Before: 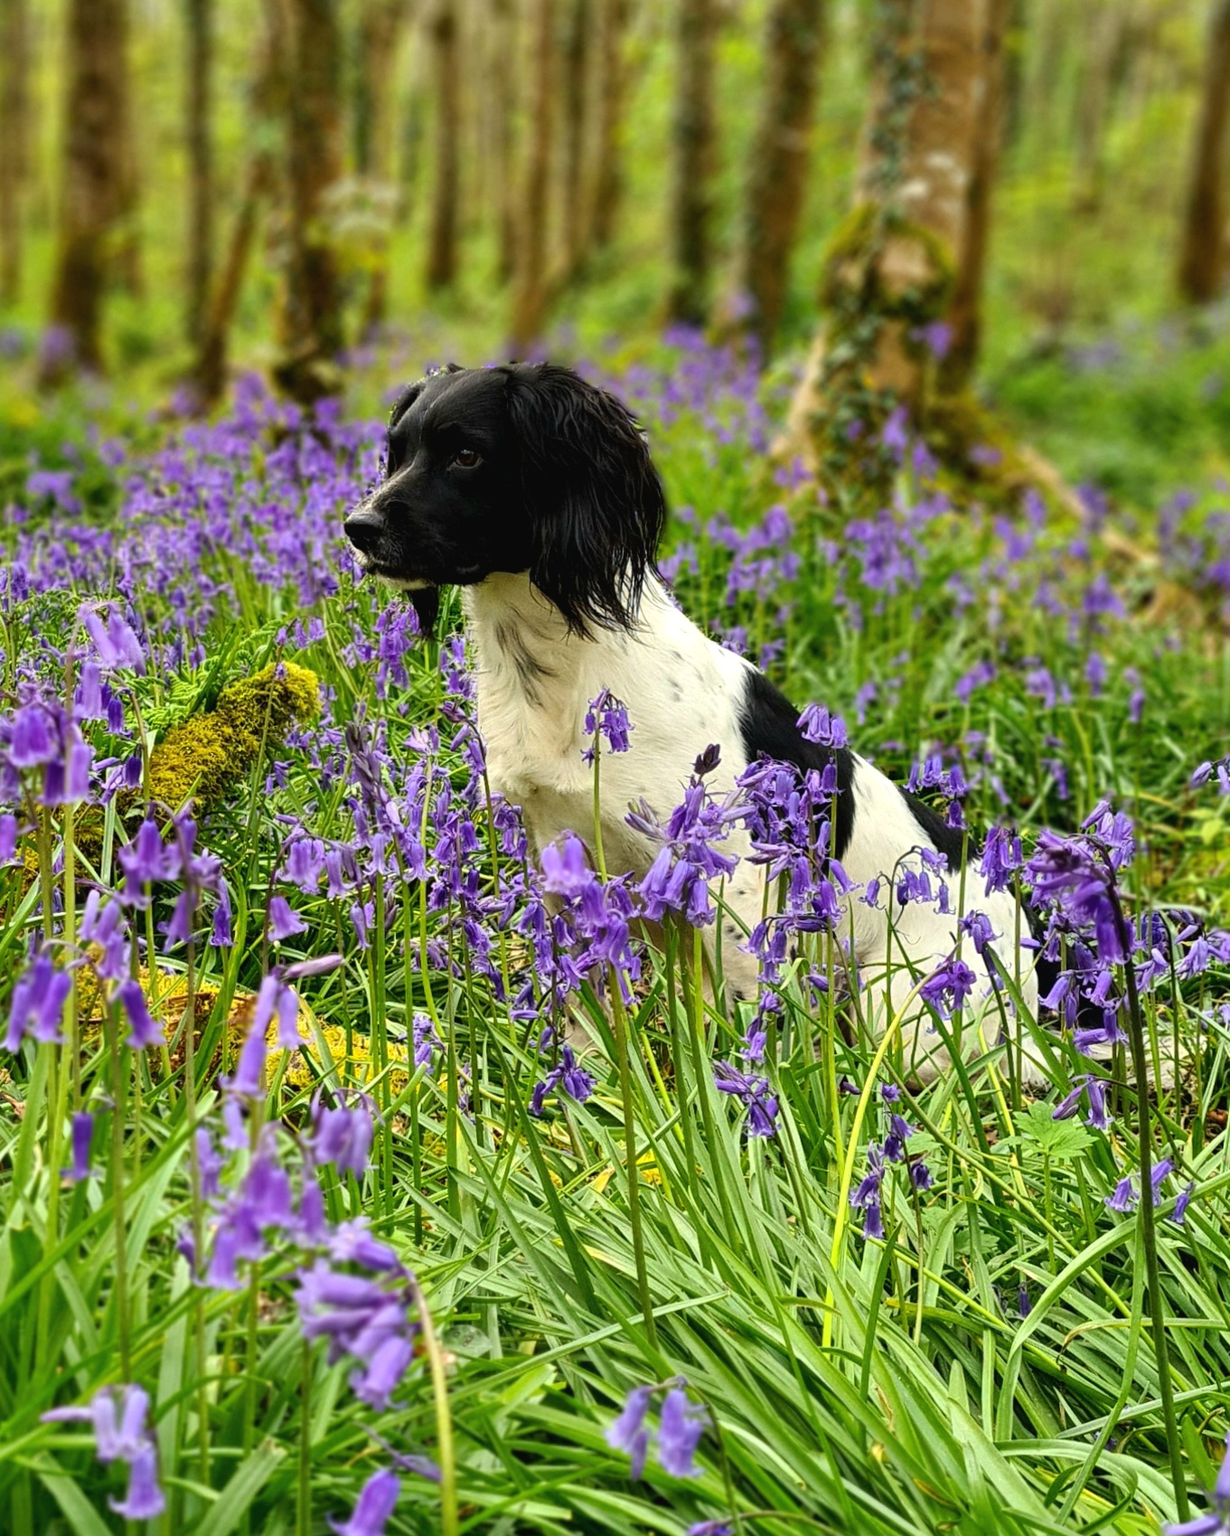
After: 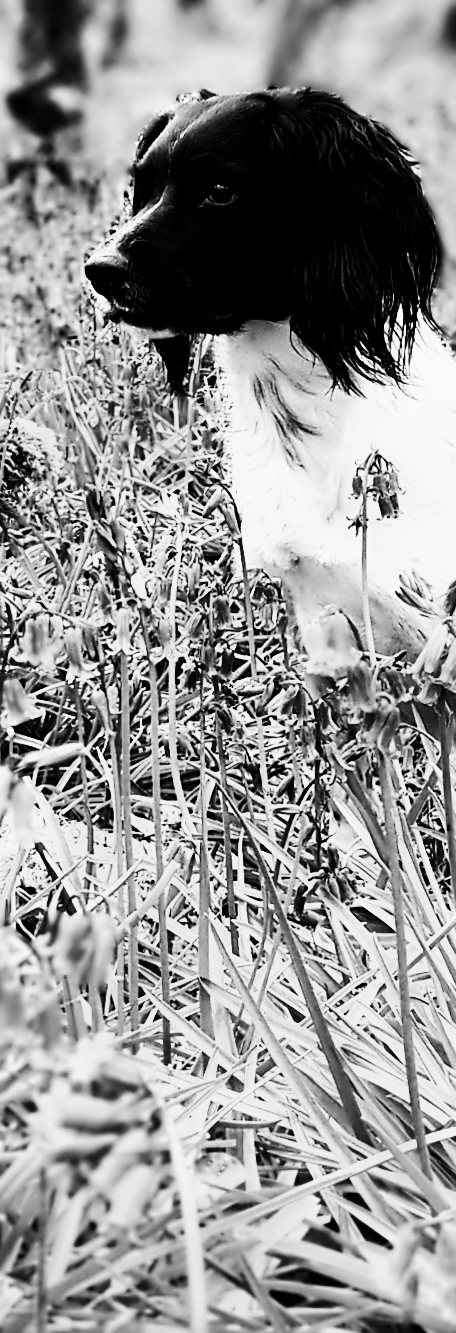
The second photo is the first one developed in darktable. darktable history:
color correction: highlights a* -10.77, highlights b* 9.8, saturation 1.72
contrast brightness saturation: contrast 0.19, brightness -0.24, saturation 0.11
contrast equalizer: octaves 7, y [[0.5 ×6], [0.5 ×6], [0.5 ×6], [0, 0.033, 0.067, 0.1, 0.133, 0.167], [0, 0.05, 0.1, 0.15, 0.2, 0.25]]
monochrome: a 32, b 64, size 2.3
base curve: curves: ch0 [(0, 0) (0.007, 0.004) (0.027, 0.03) (0.046, 0.07) (0.207, 0.54) (0.442, 0.872) (0.673, 0.972) (1, 1)], preserve colors none
exposure: compensate highlight preservation false
crop and rotate: left 21.77%, top 18.528%, right 44.676%, bottom 2.997%
sharpen: on, module defaults
